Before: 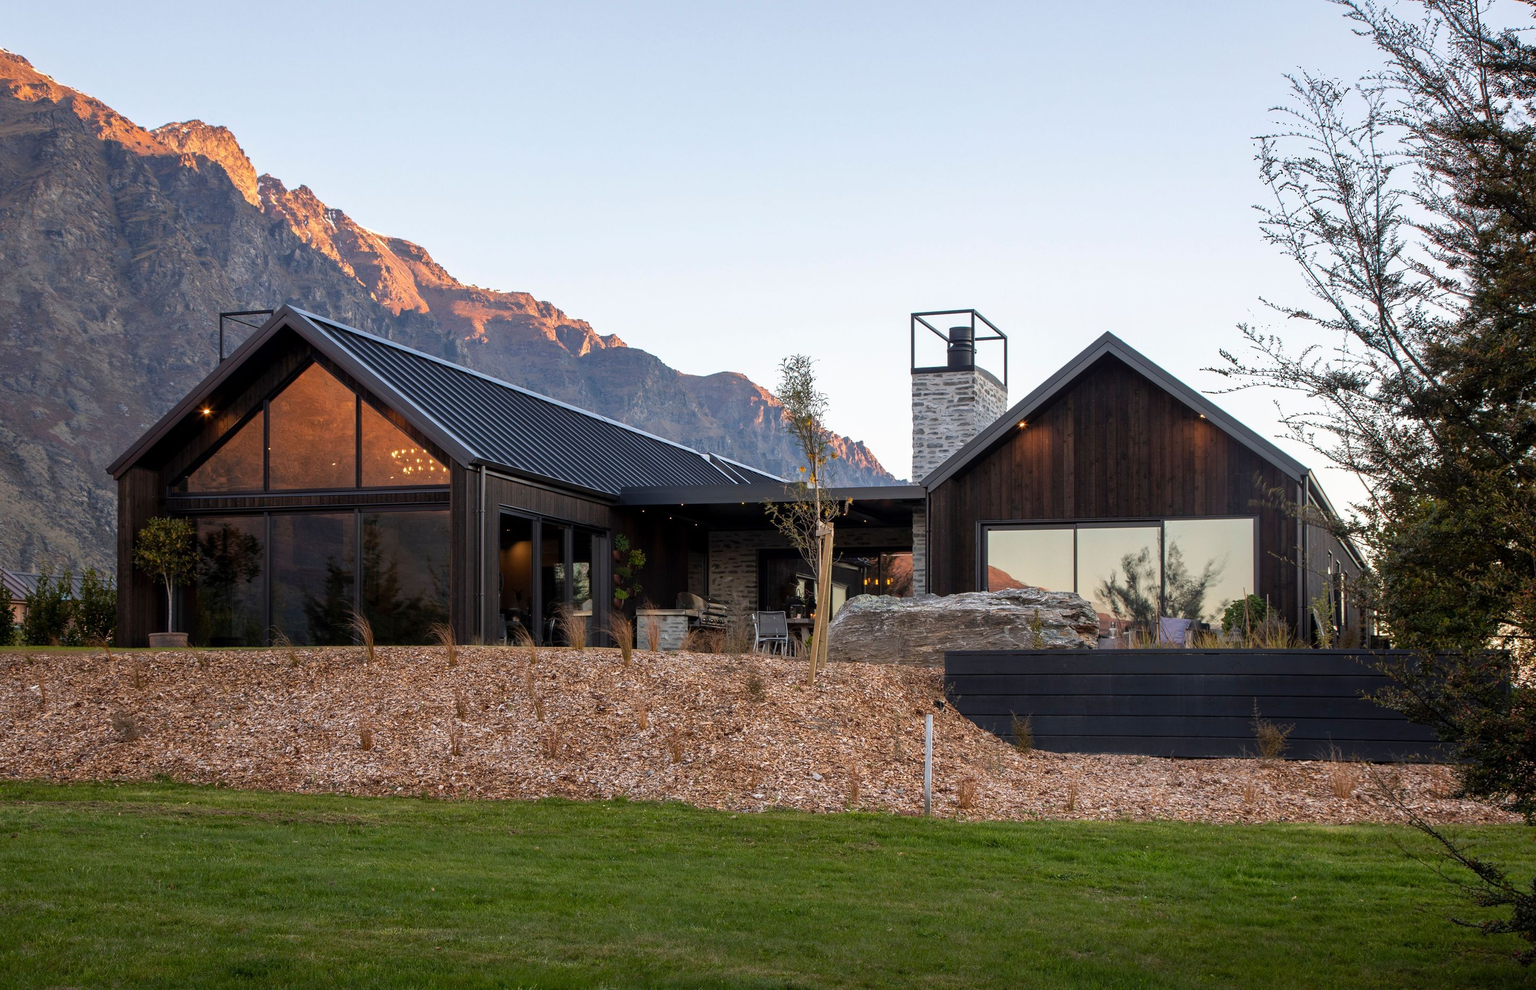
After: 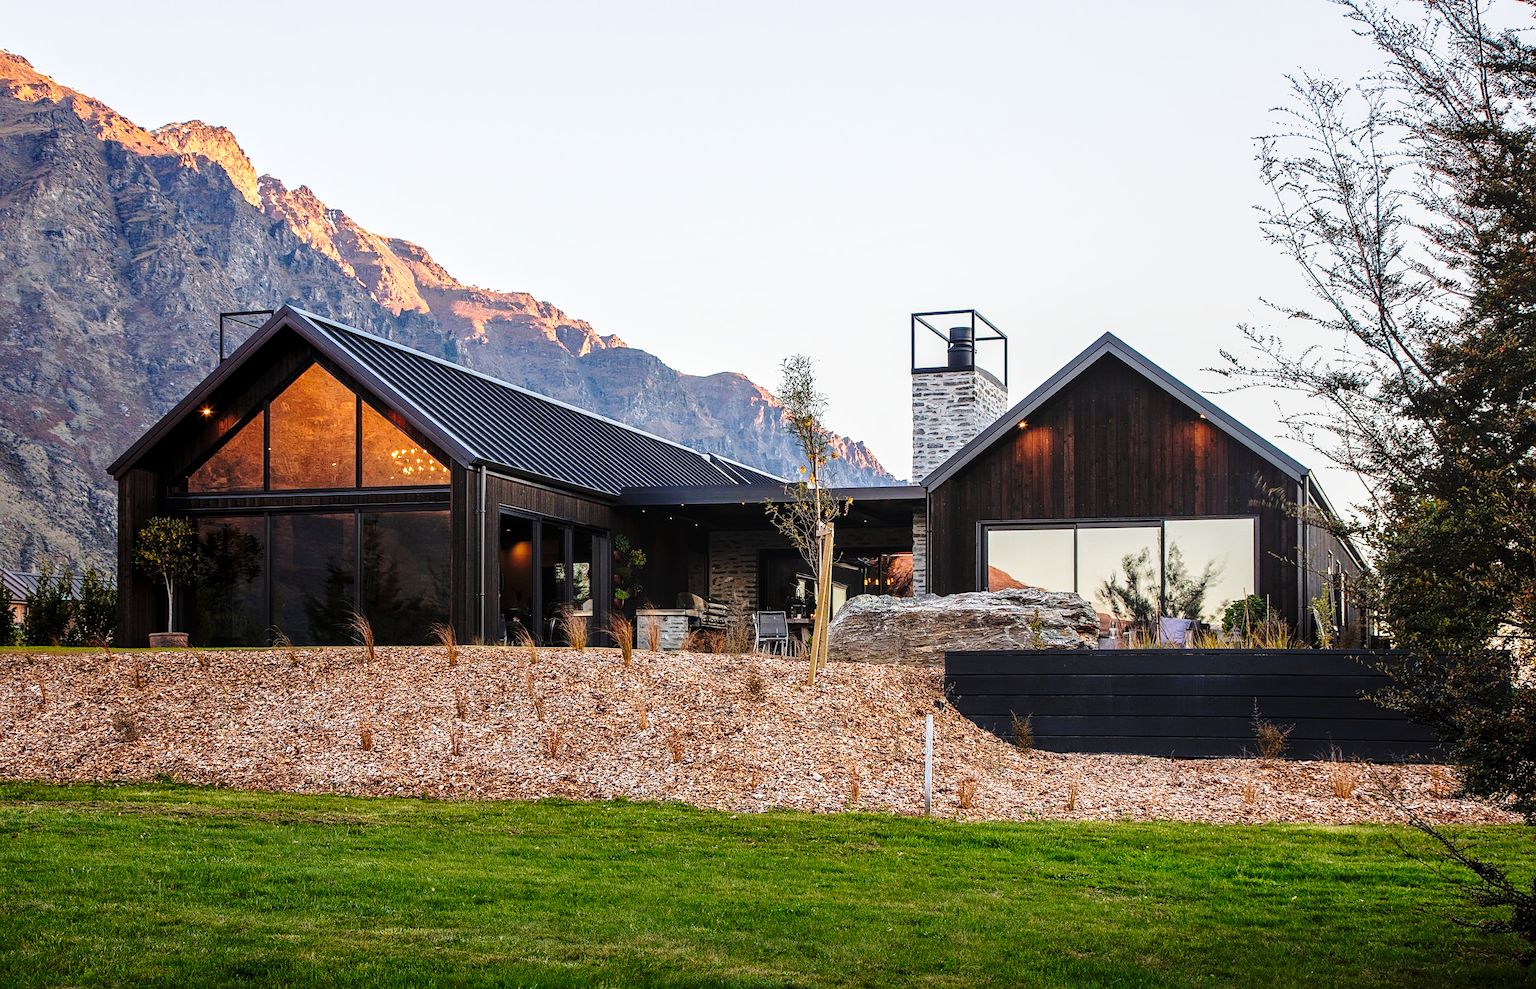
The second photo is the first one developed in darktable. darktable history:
sharpen: on, module defaults
local contrast: on, module defaults
base curve: curves: ch0 [(0, 0) (0.04, 0.03) (0.133, 0.232) (0.448, 0.748) (0.843, 0.968) (1, 1)], preserve colors none
